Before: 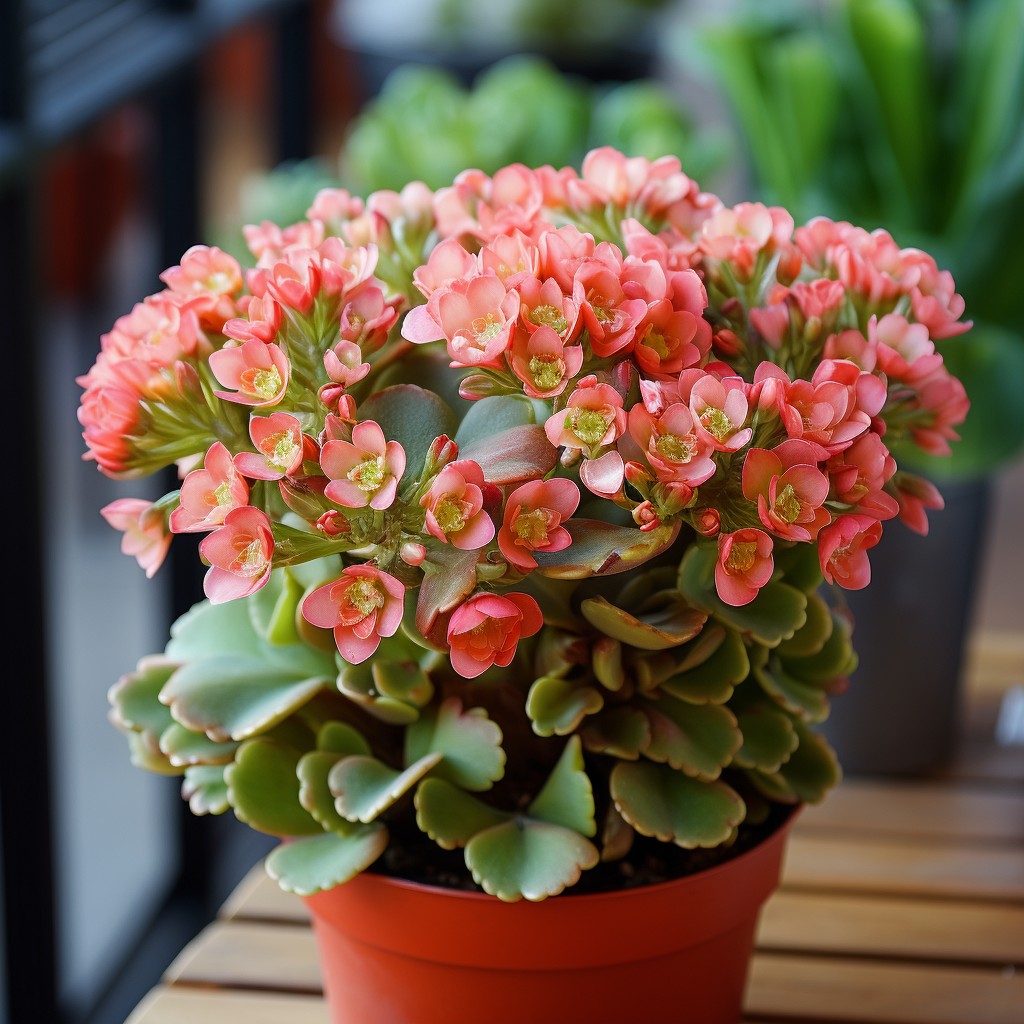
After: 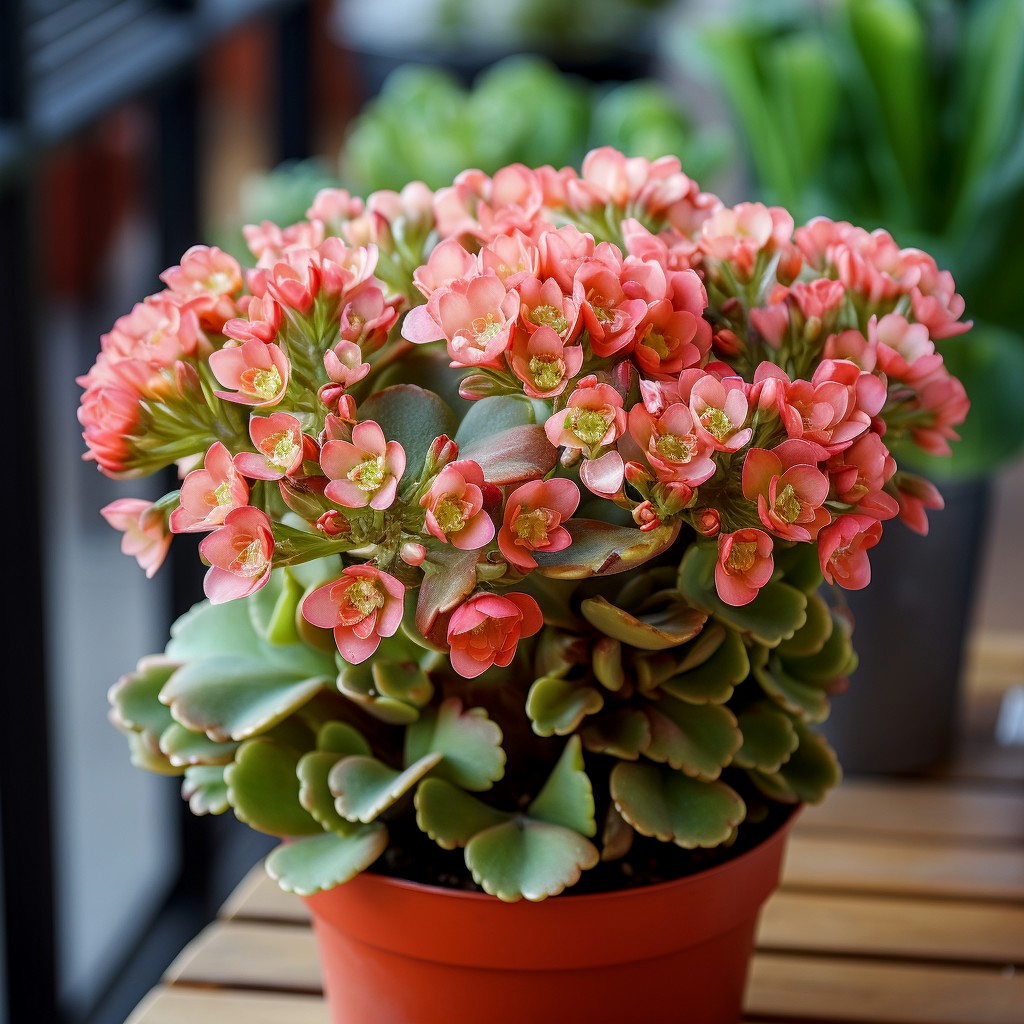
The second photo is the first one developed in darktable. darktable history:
exposure: exposure -0.064 EV, compensate highlight preservation false
local contrast: on, module defaults
